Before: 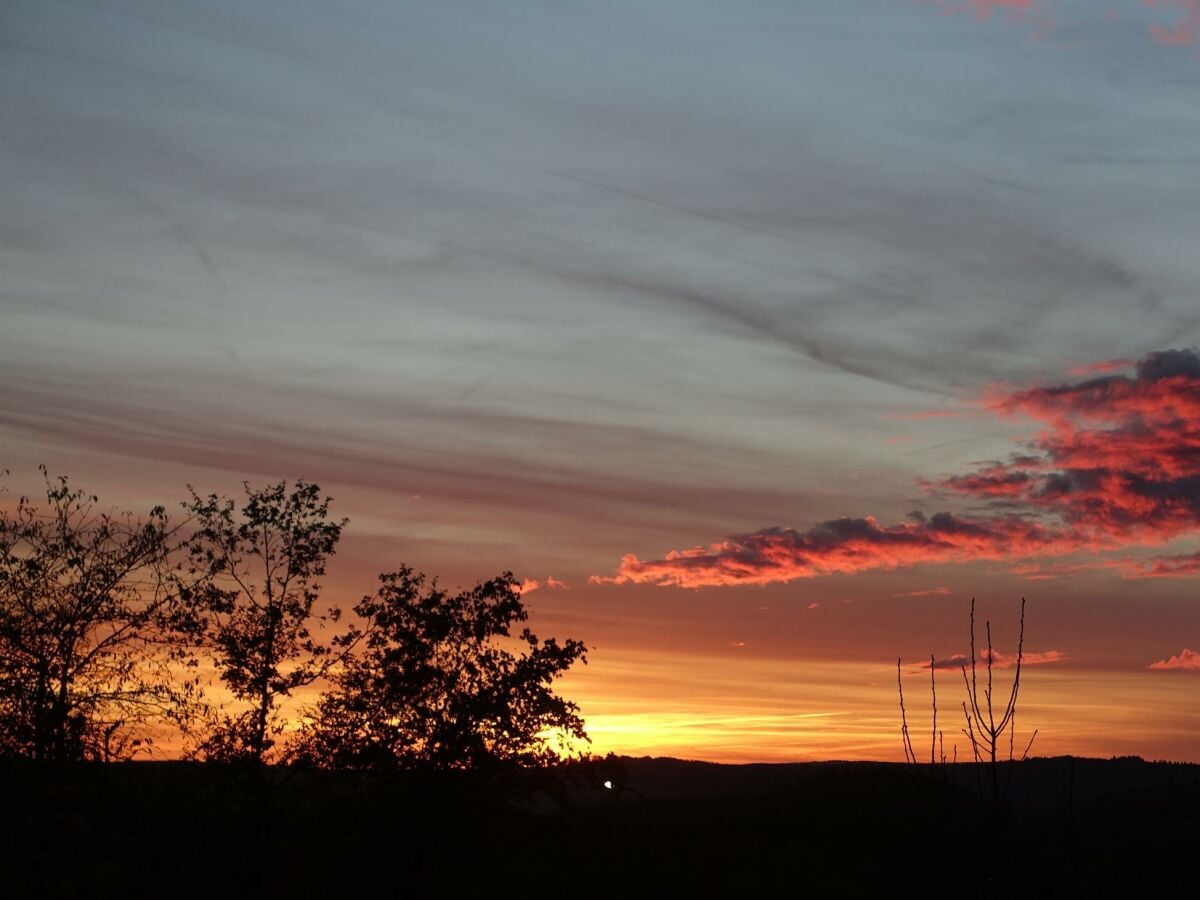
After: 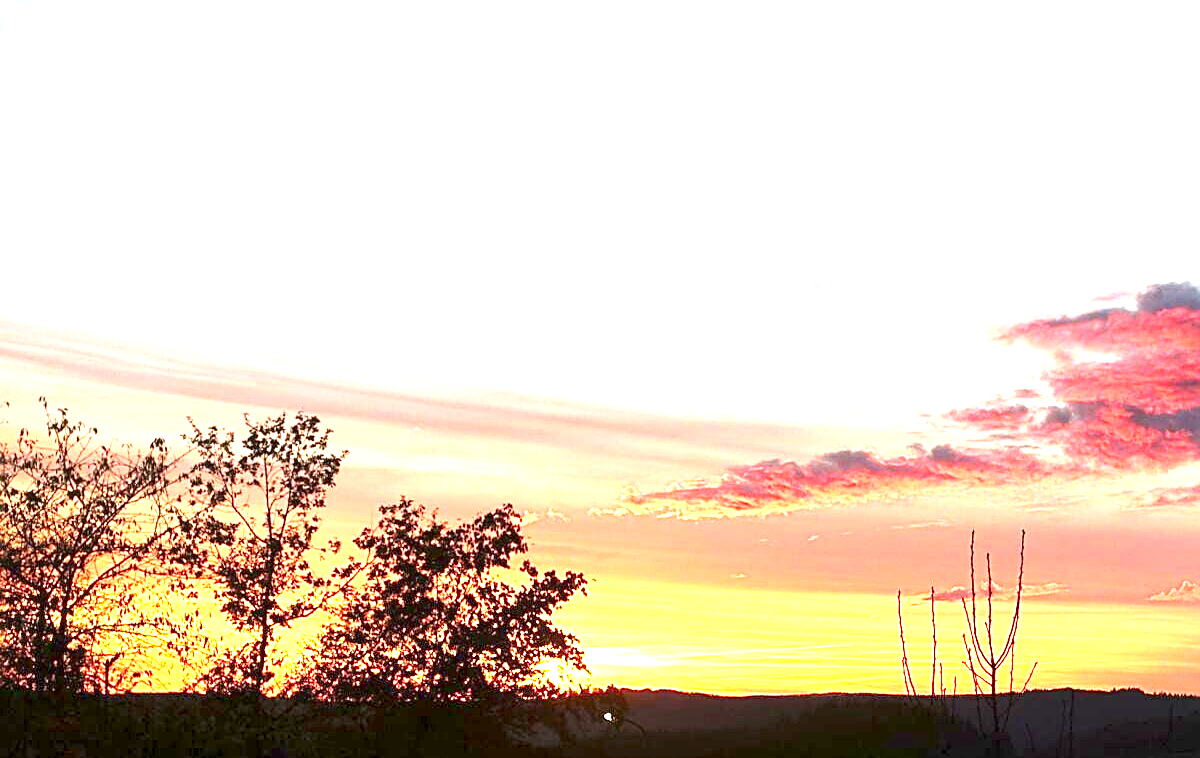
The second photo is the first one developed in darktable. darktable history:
crop: top 7.613%, bottom 8.071%
exposure: exposure 3.072 EV, compensate exposure bias true, compensate highlight preservation false
sharpen: on, module defaults
contrast brightness saturation: contrast 0.101, brightness 0.036, saturation 0.091
local contrast: mode bilateral grid, contrast 19, coarseness 51, detail 119%, midtone range 0.2
